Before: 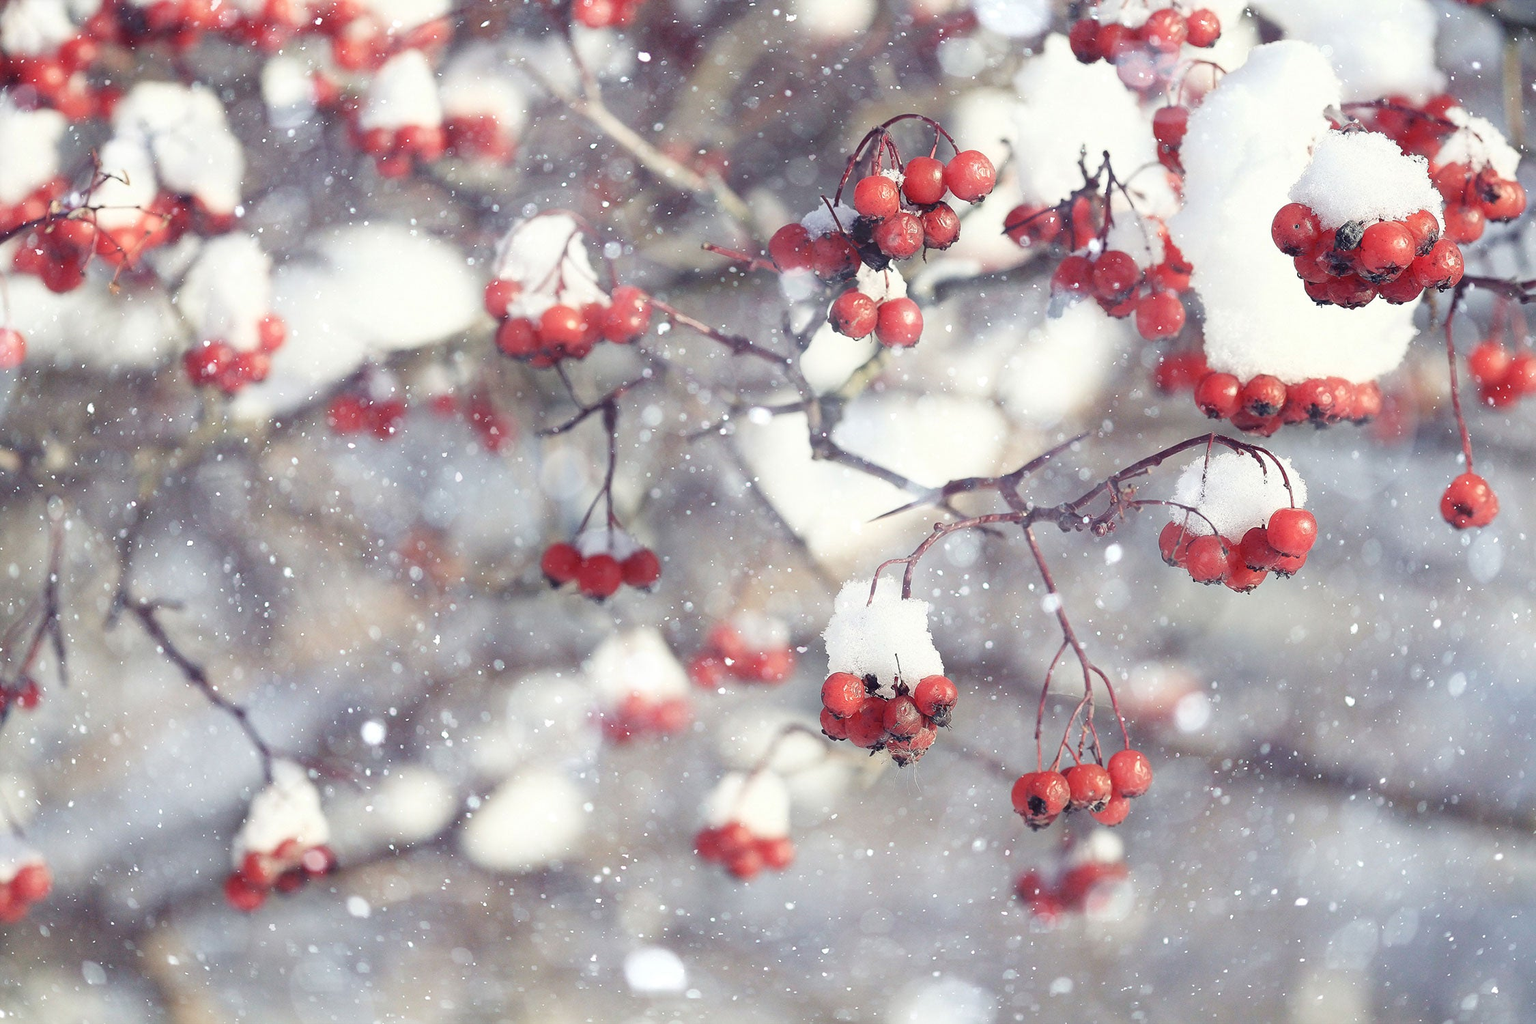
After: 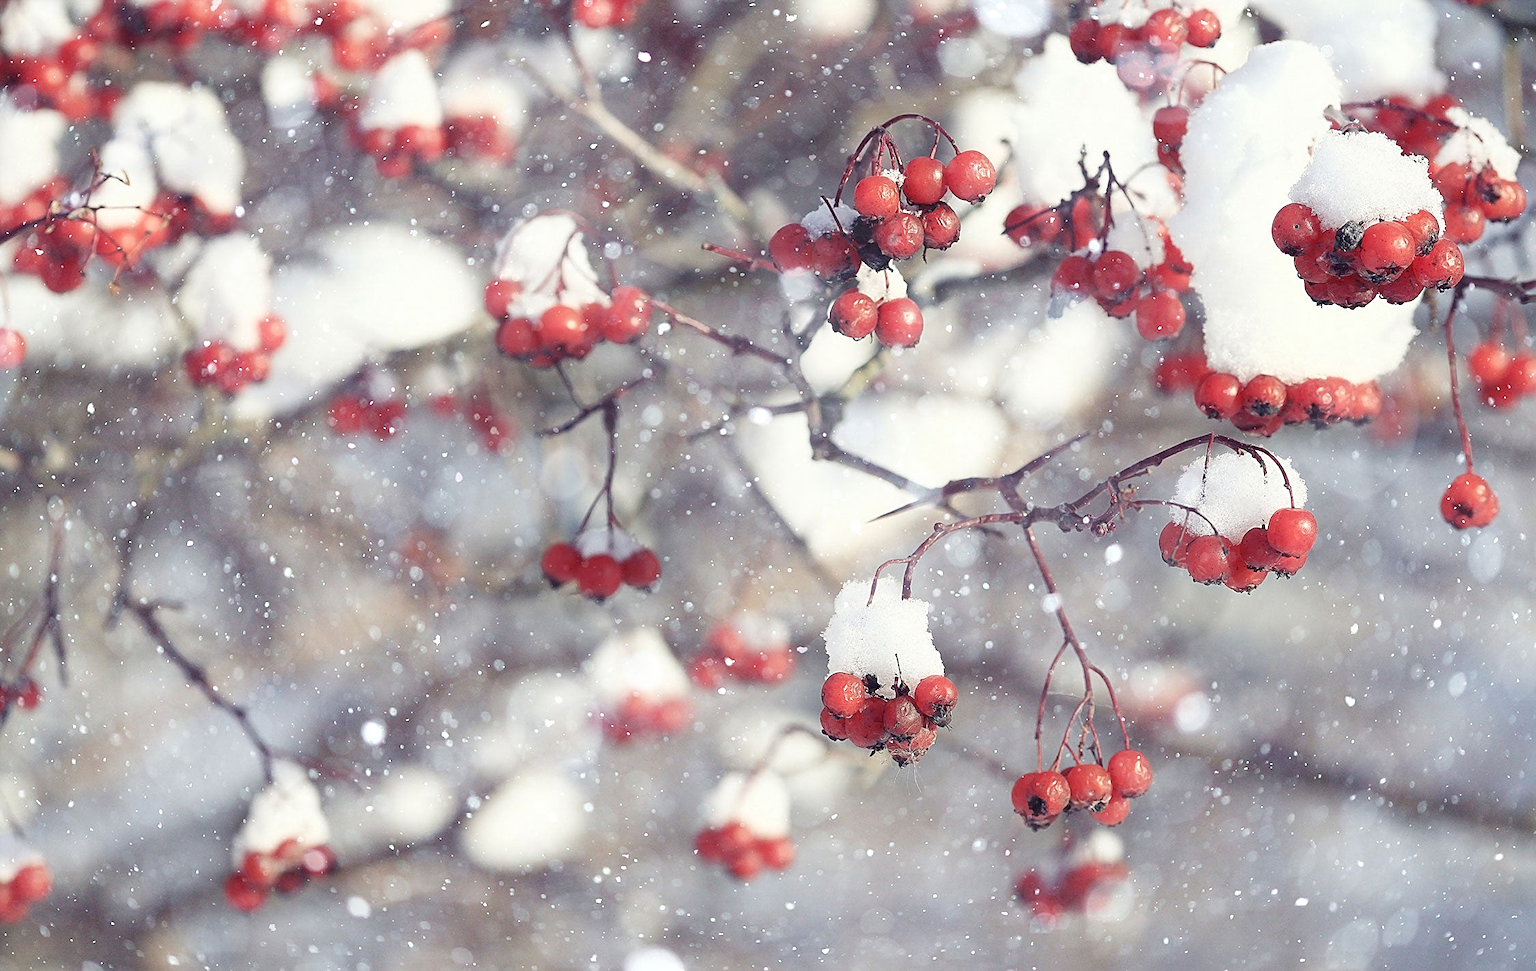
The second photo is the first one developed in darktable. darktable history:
crop and rotate: top 0%, bottom 5.097%
sharpen: on, module defaults
